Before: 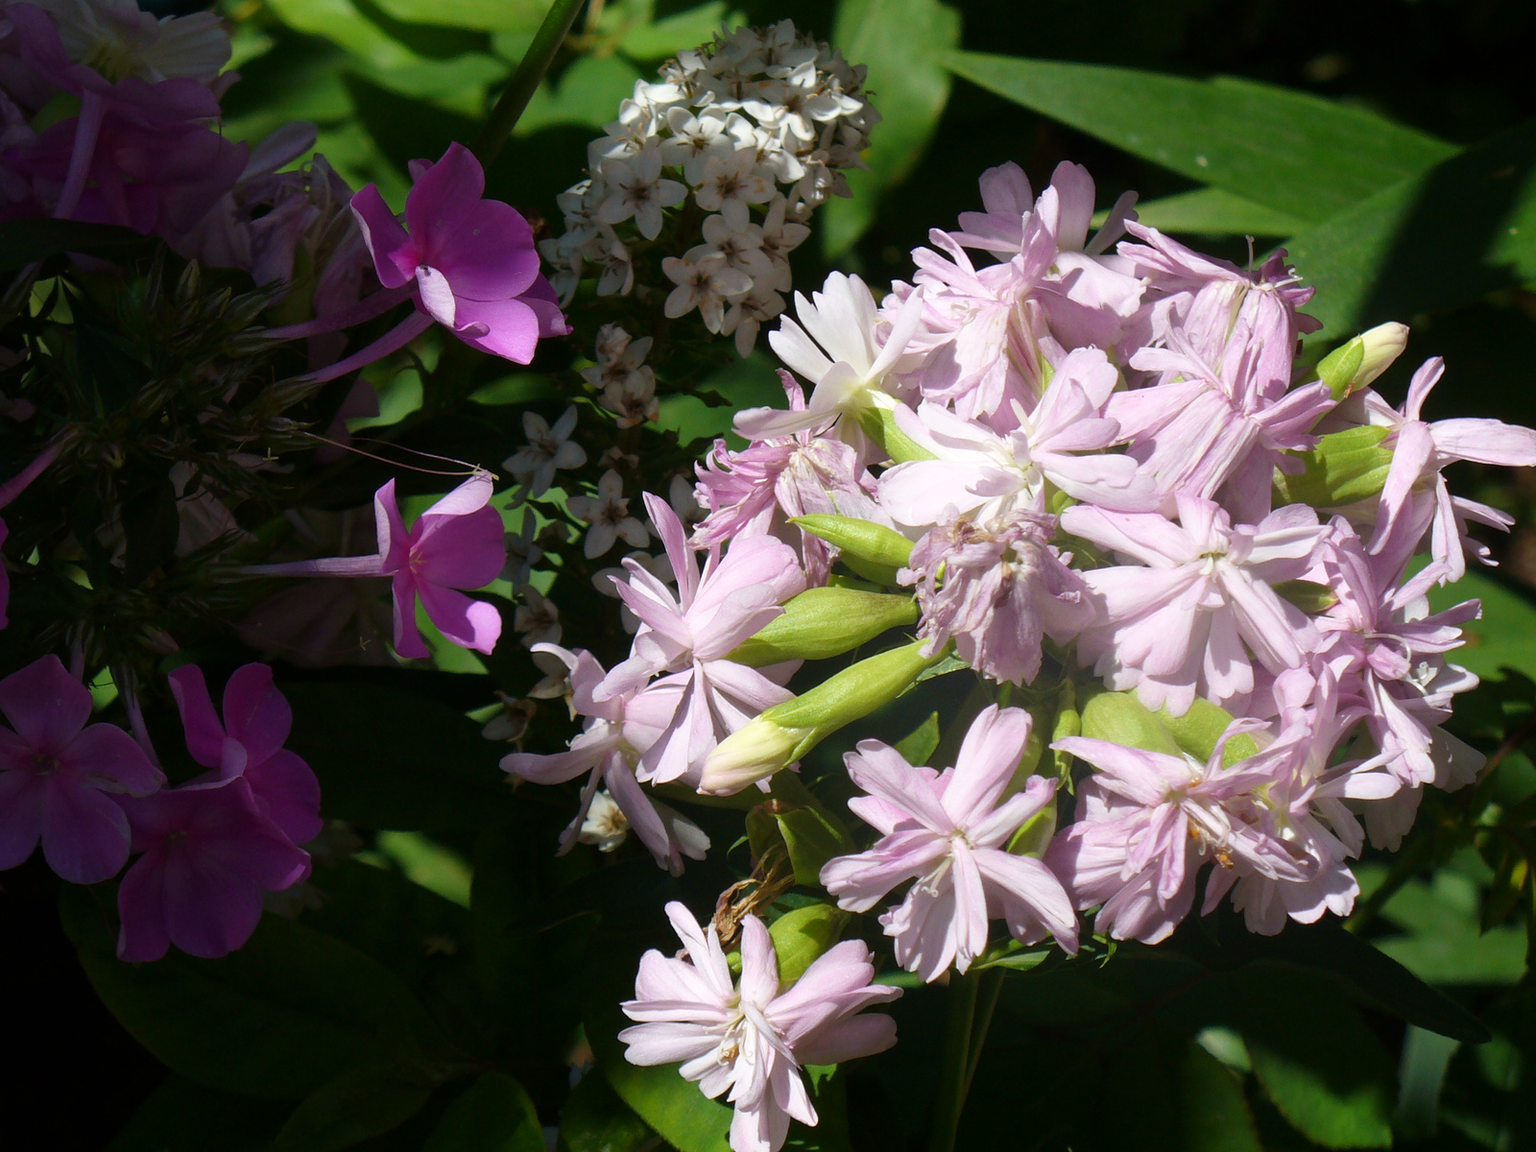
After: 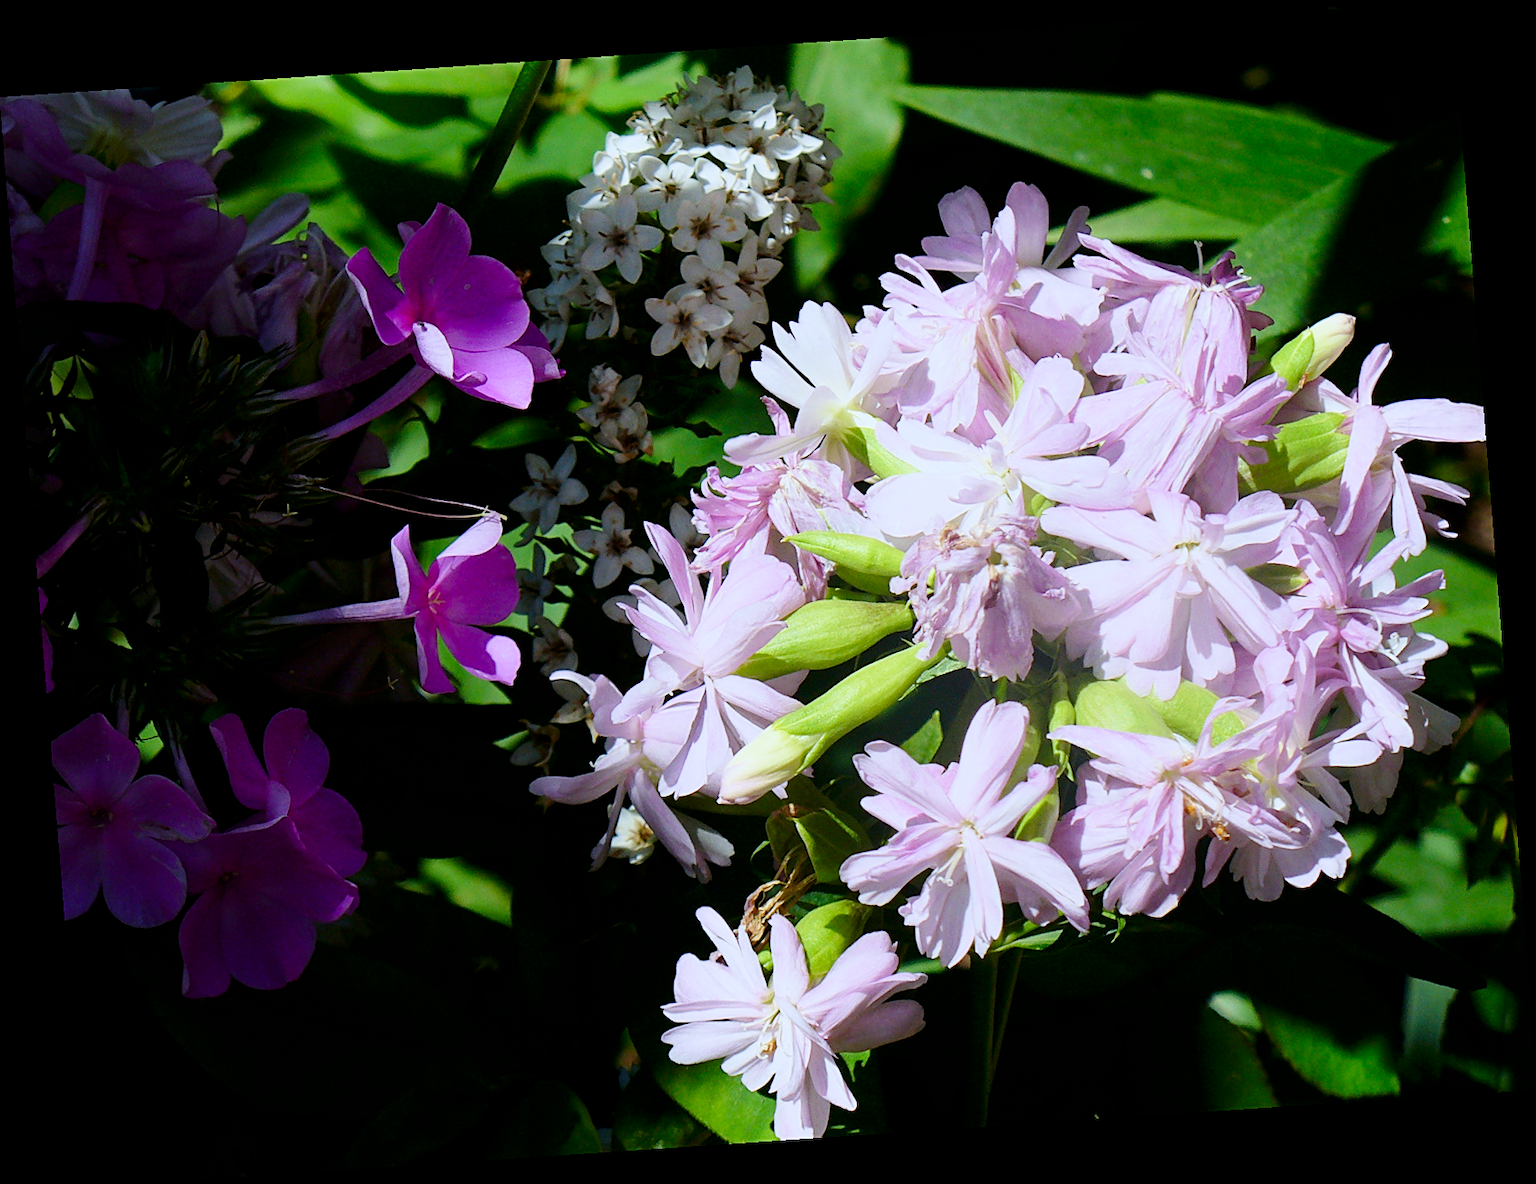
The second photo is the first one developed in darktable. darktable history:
tone equalizer: -8 EV -0.417 EV, -7 EV -0.389 EV, -6 EV -0.333 EV, -5 EV -0.222 EV, -3 EV 0.222 EV, -2 EV 0.333 EV, -1 EV 0.389 EV, +0 EV 0.417 EV, edges refinement/feathering 500, mask exposure compensation -1.57 EV, preserve details no
exposure: black level correction 0.001, exposure 1.129 EV, compensate exposure bias true, compensate highlight preservation false
white balance: red 0.924, blue 1.095
contrast brightness saturation: contrast 0.12, brightness -0.12, saturation 0.2
crop: bottom 0.071%
filmic rgb: black relative exposure -6.59 EV, white relative exposure 4.71 EV, hardness 3.13, contrast 0.805
sharpen: on, module defaults
rotate and perspective: rotation -4.2°, shear 0.006, automatic cropping off
